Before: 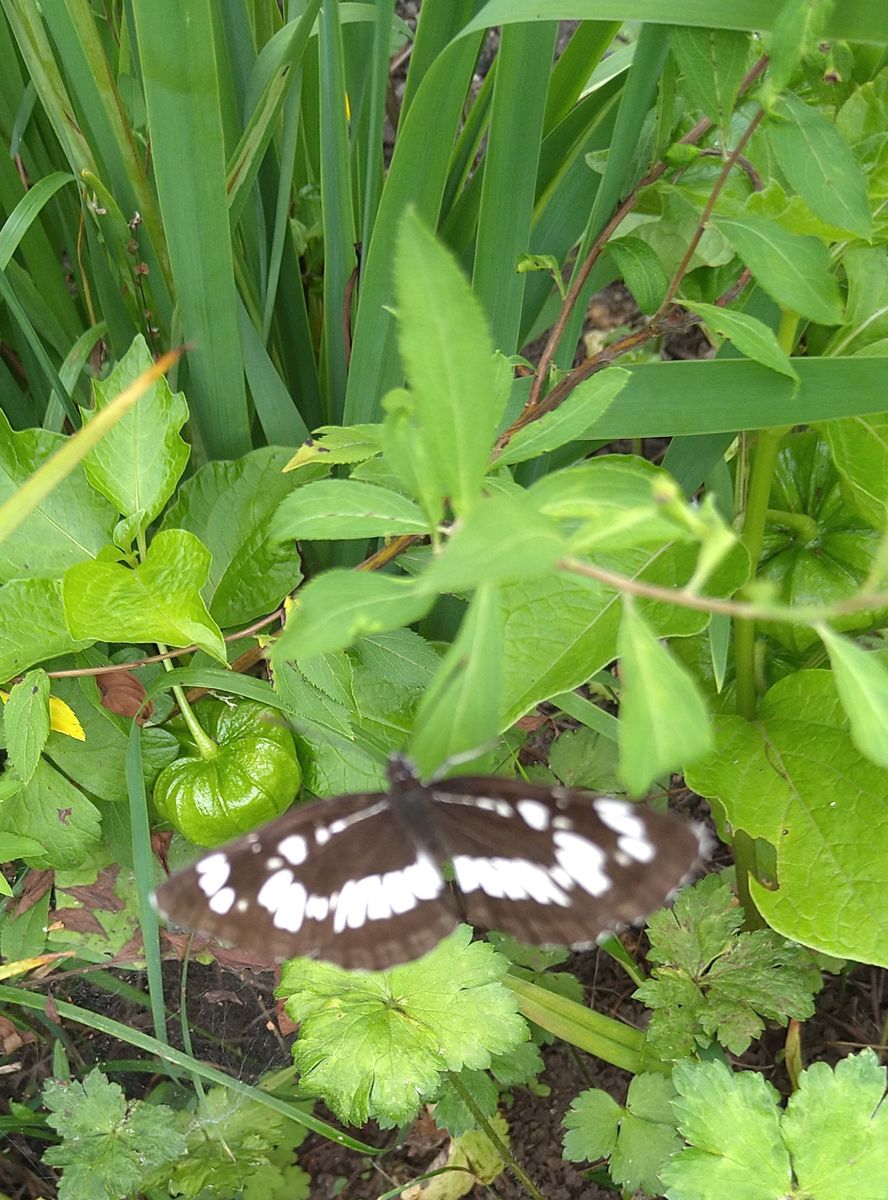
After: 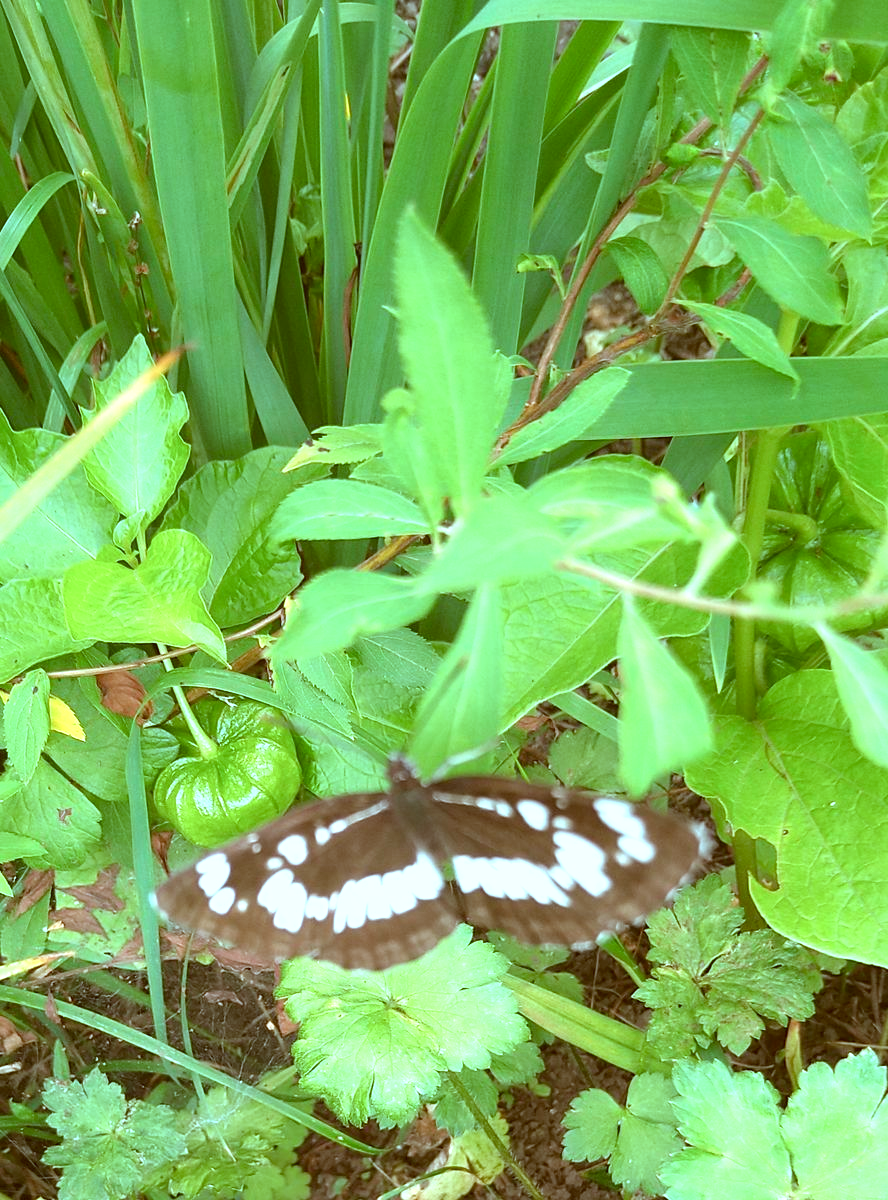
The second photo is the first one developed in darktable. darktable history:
exposure: exposure 0.699 EV, compensate highlight preservation false
color correction: highlights a* -15.03, highlights b* -15.98, shadows a* 10.12, shadows b* 30.11
